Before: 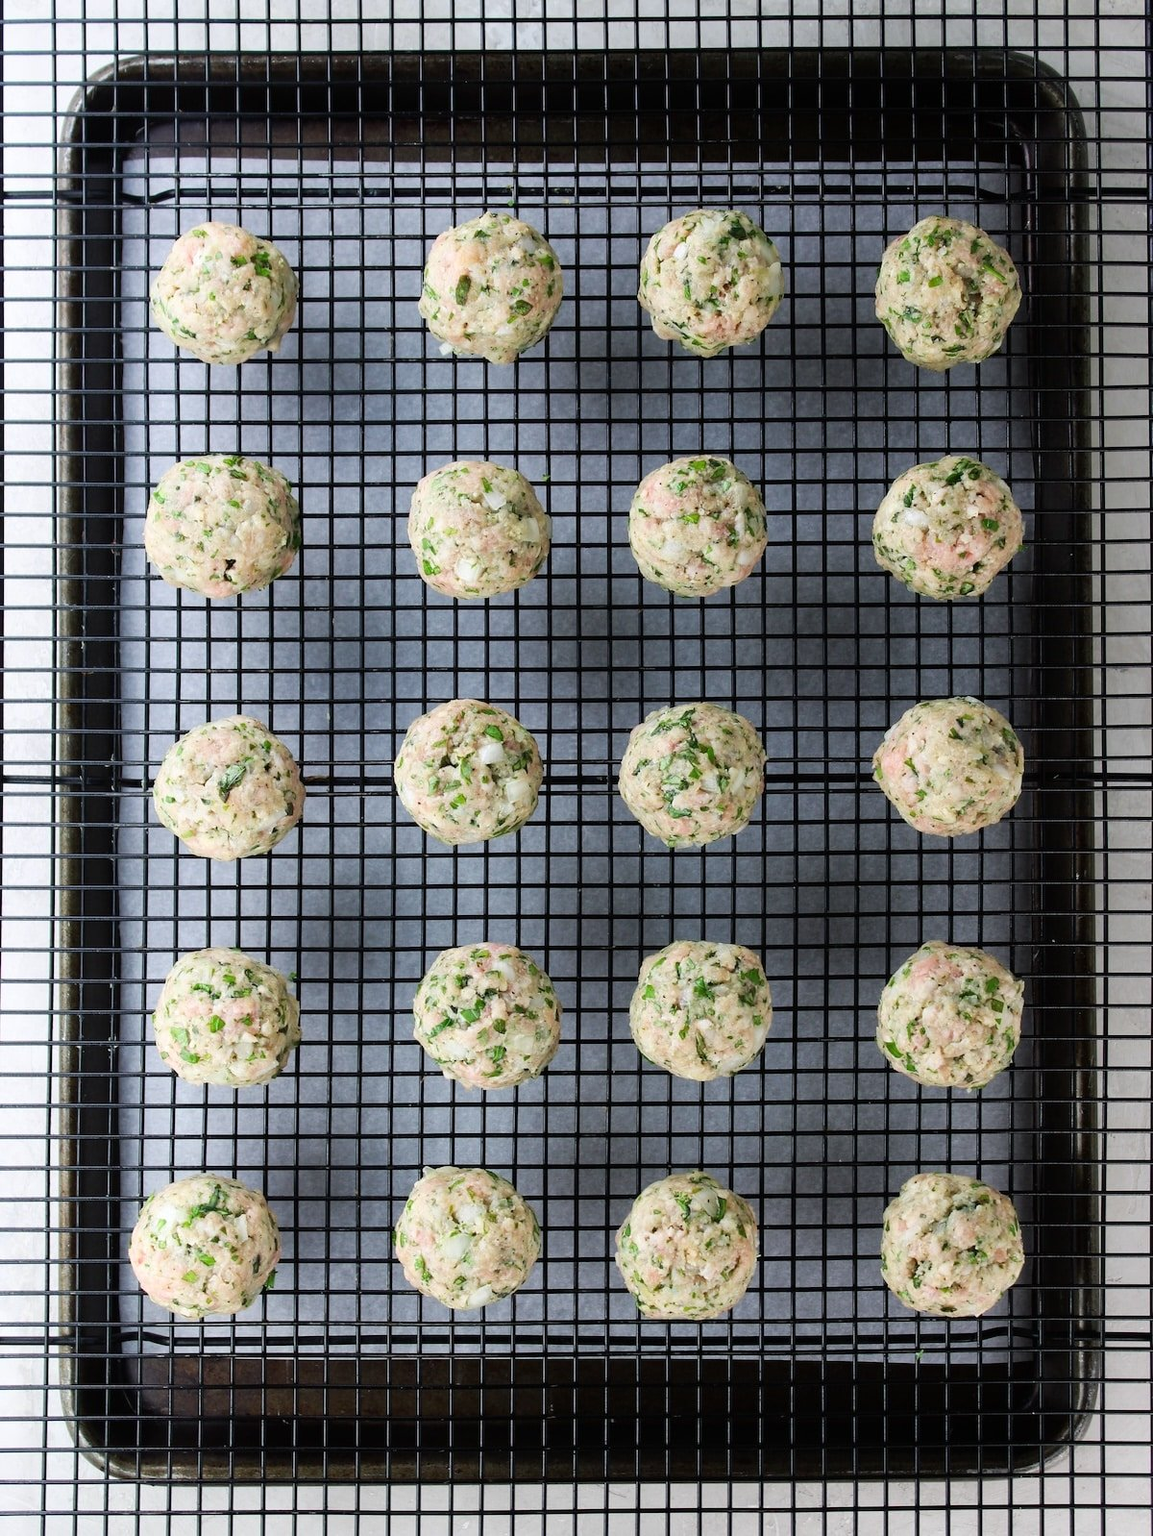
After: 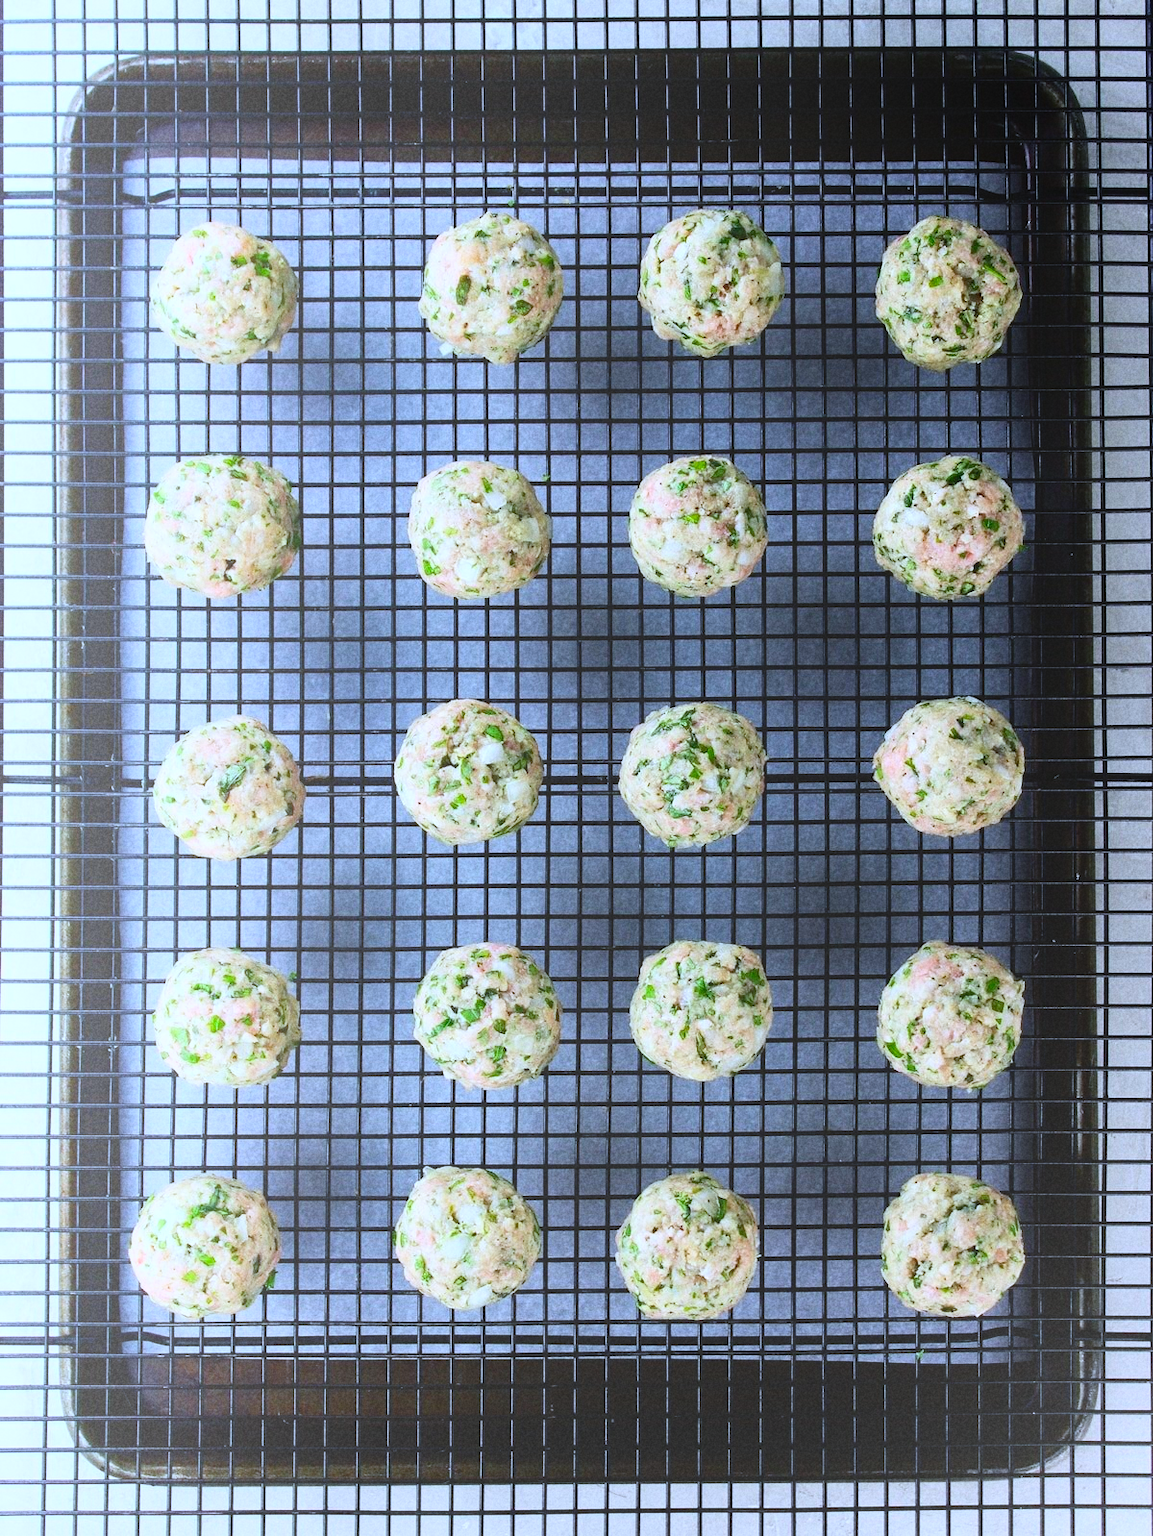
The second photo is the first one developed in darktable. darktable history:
bloom: size 38%, threshold 95%, strength 30%
white balance: red 0.926, green 1.003, blue 1.133
grain: coarseness 22.88 ISO
contrast brightness saturation: contrast 0.18, saturation 0.3
